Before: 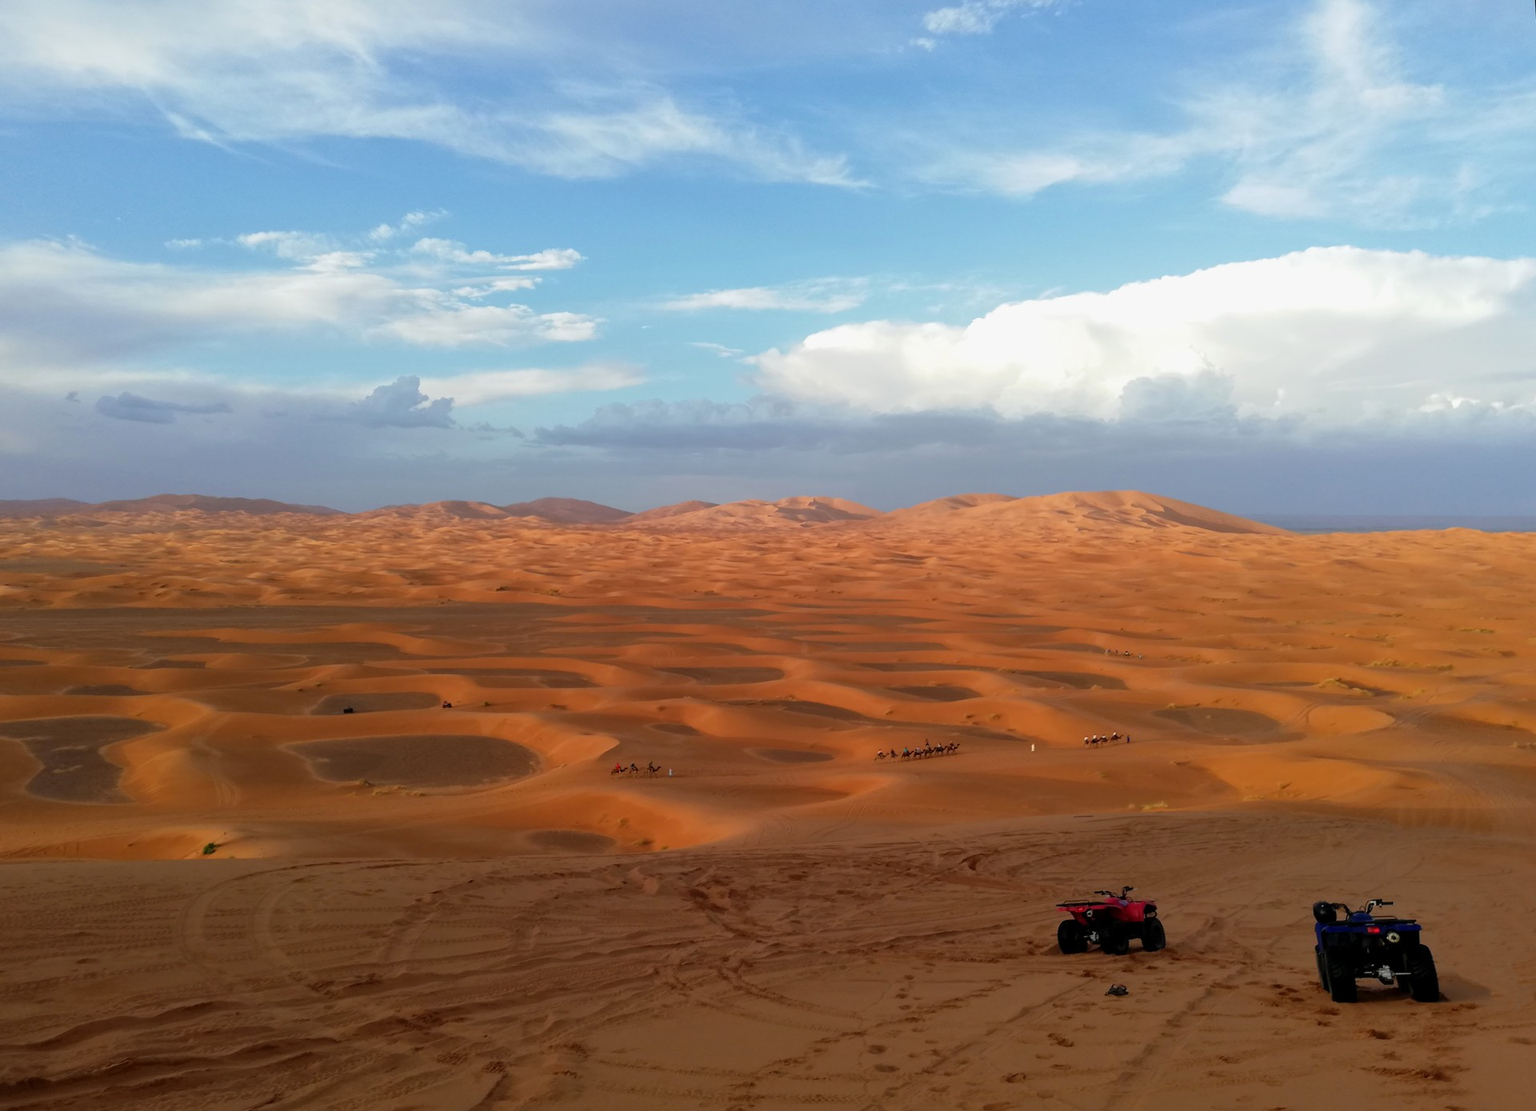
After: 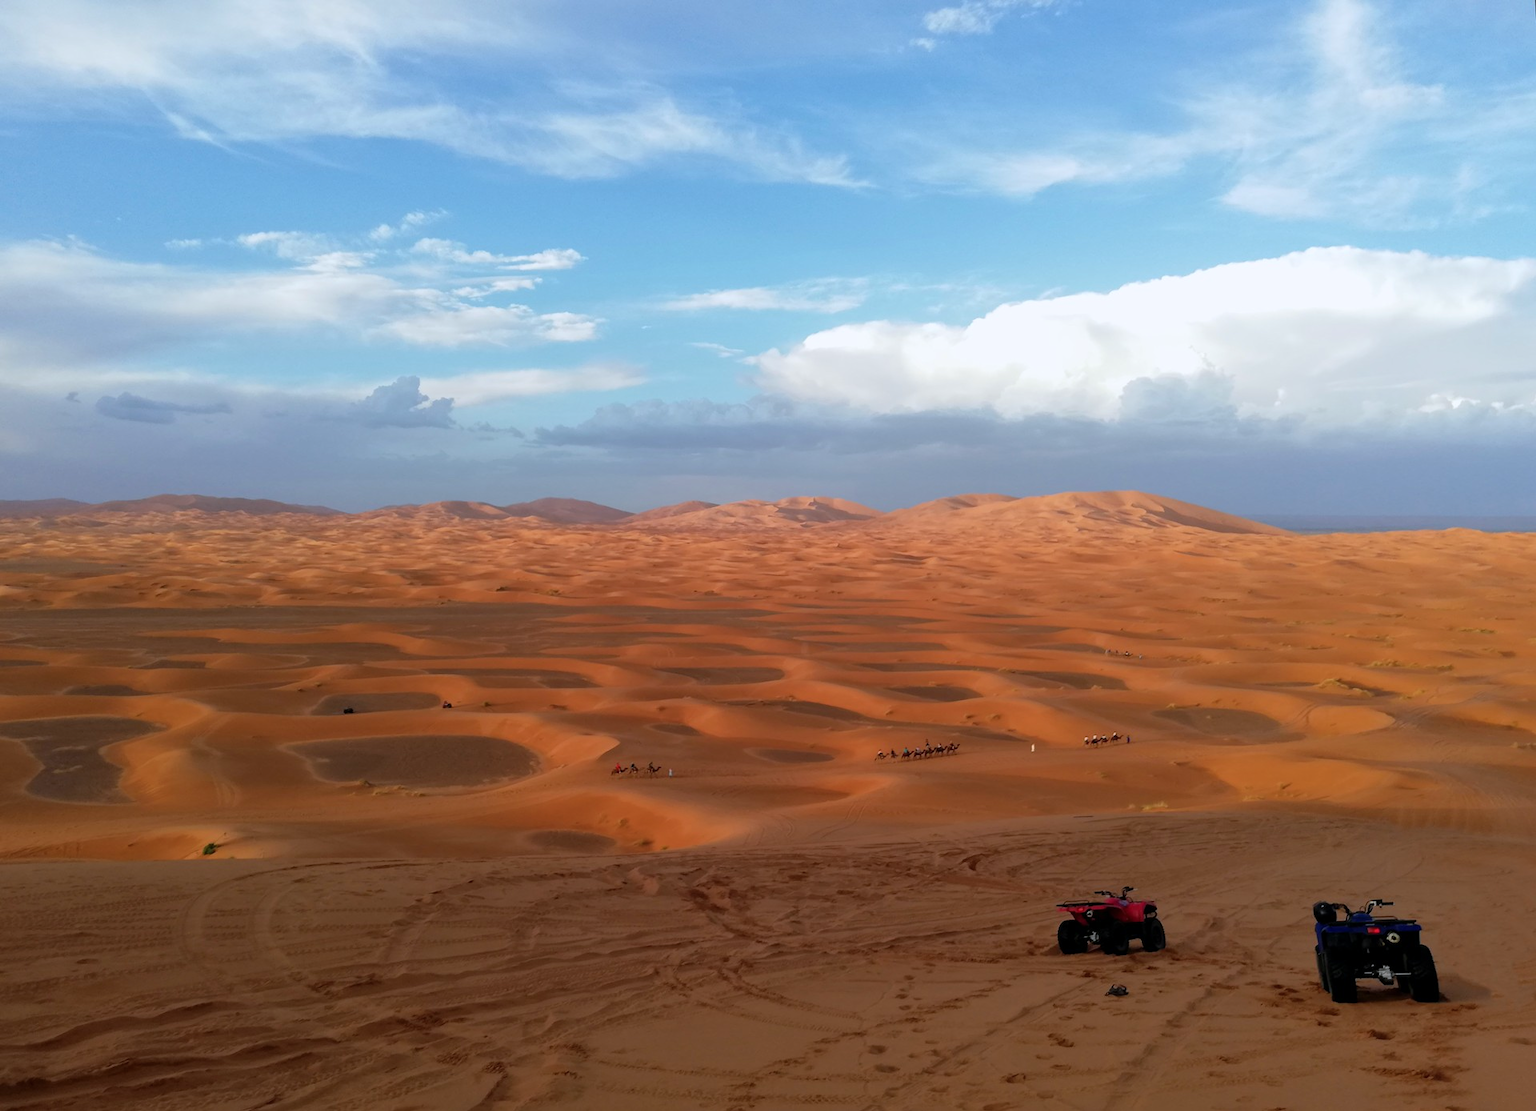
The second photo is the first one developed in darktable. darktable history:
color correction: highlights a* -0.137, highlights b* -5.91, shadows a* -0.137, shadows b* -0.137
color balance rgb: on, module defaults
